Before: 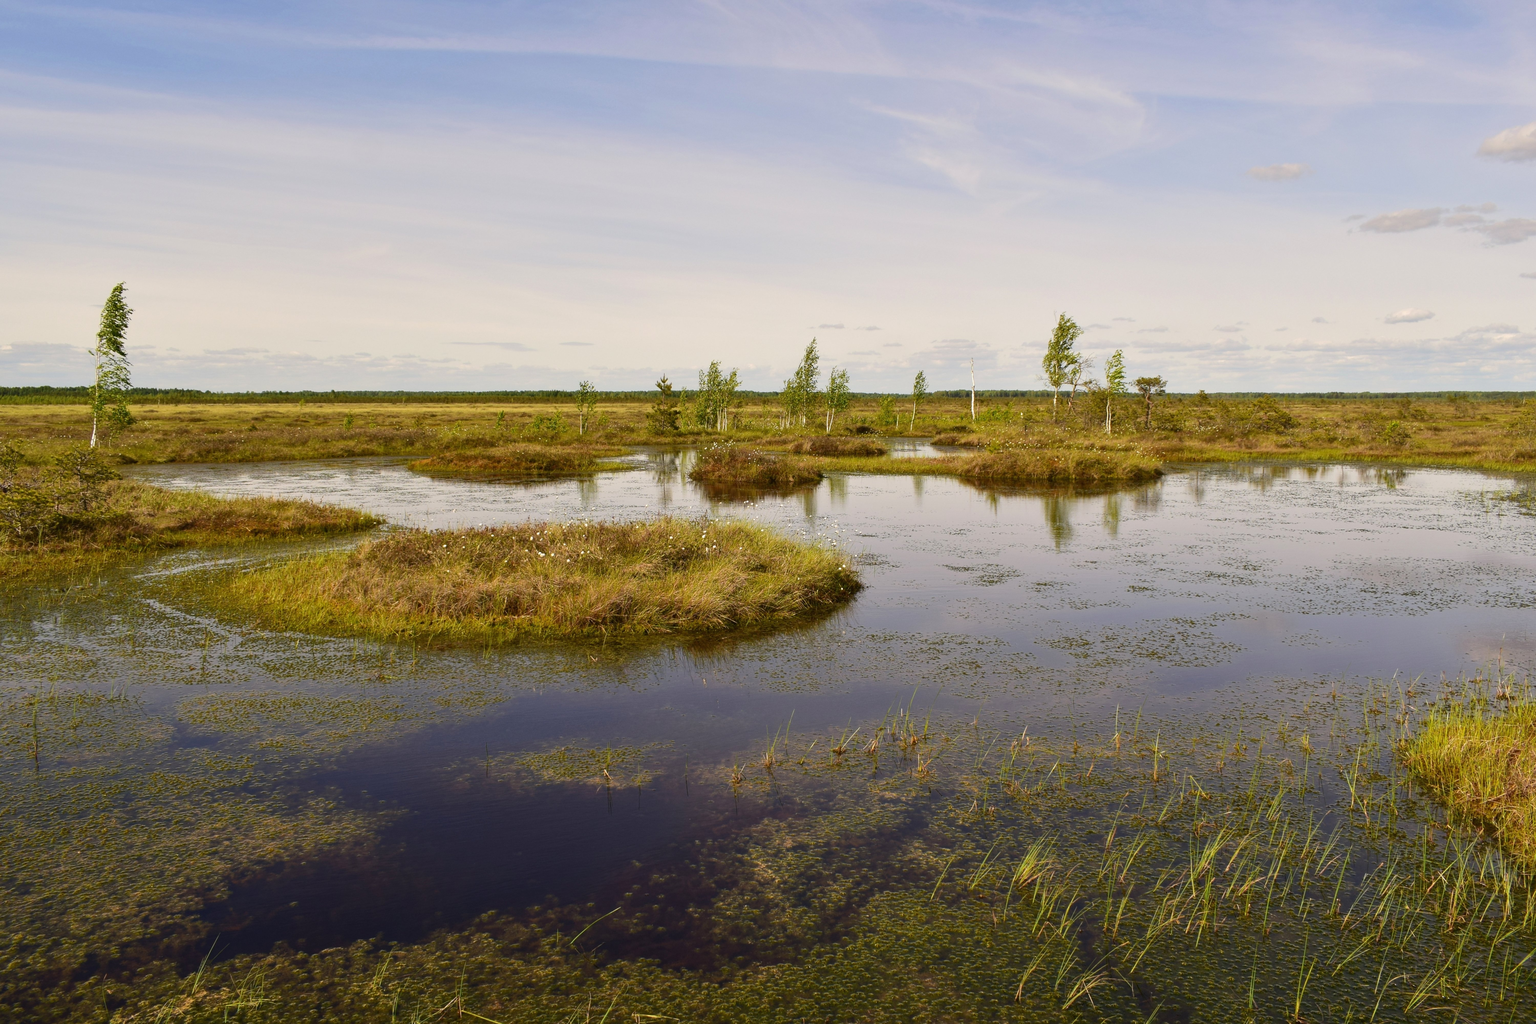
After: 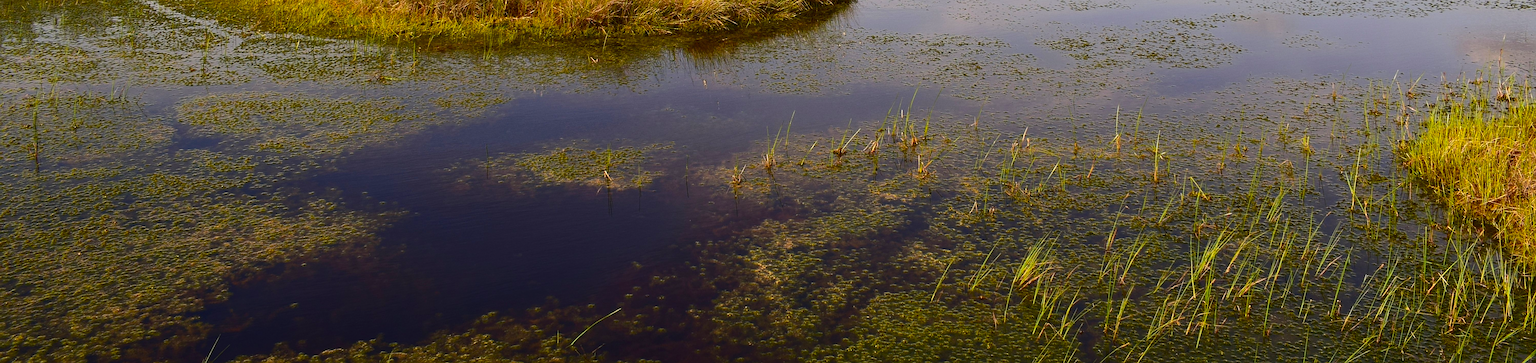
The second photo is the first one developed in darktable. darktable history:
crop and rotate: top 58.506%, bottom 5.956%
contrast brightness saturation: contrast 0.159, saturation 0.335
sharpen: on, module defaults
